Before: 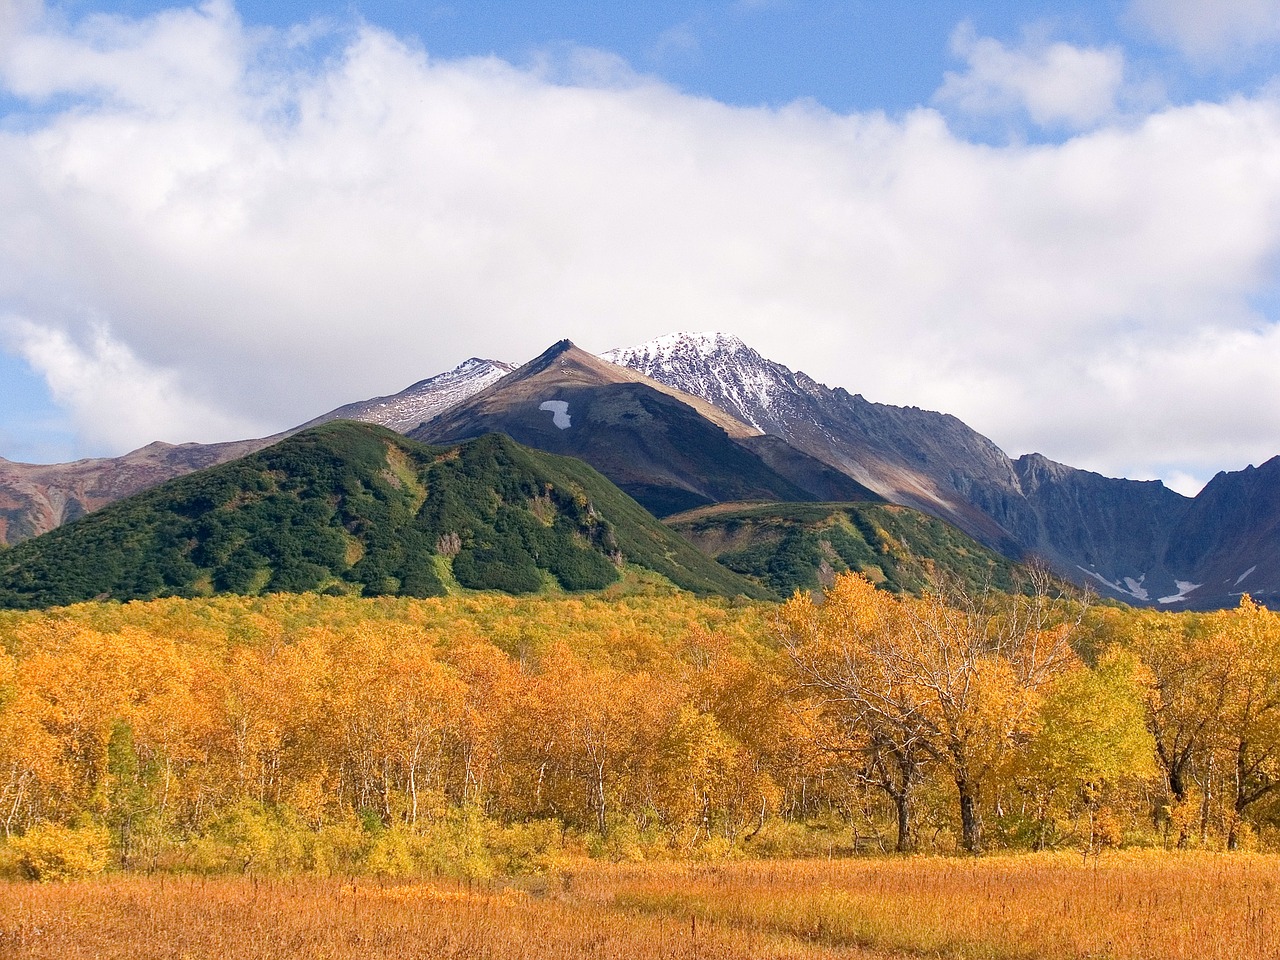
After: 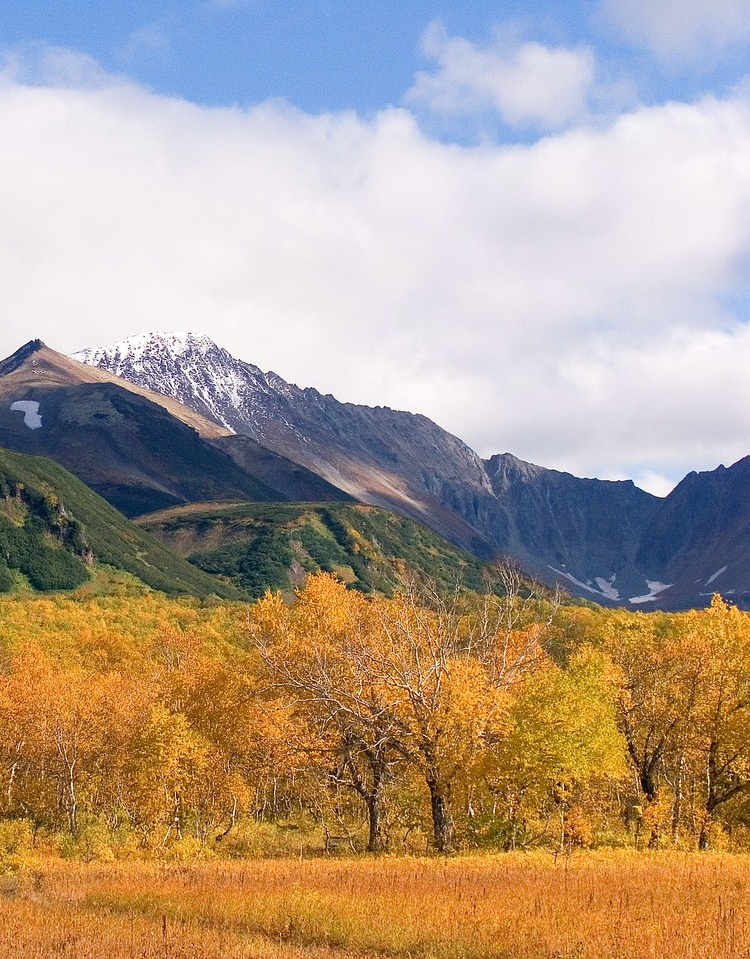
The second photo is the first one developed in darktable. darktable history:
crop: left 41.394%
